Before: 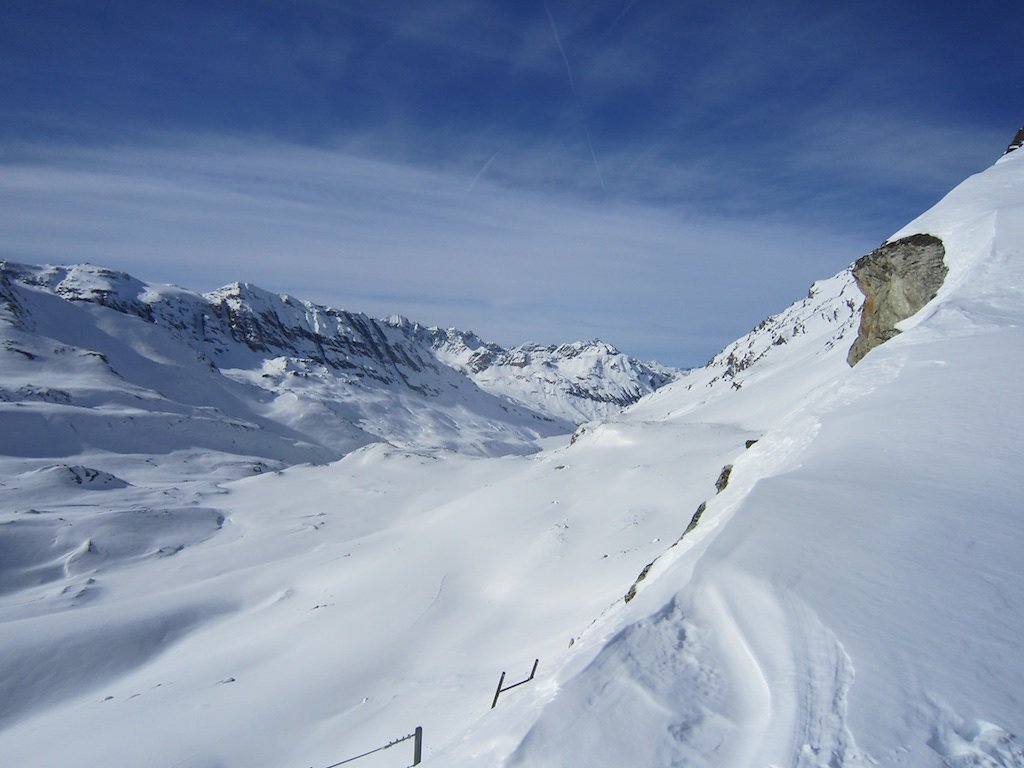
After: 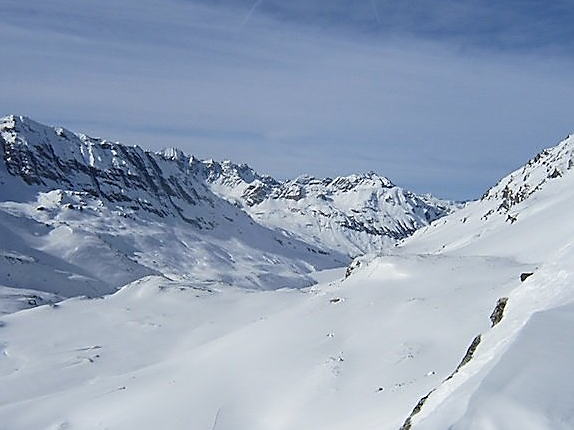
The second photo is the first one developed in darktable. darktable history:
crop and rotate: left 22.038%, top 21.851%, right 21.842%, bottom 22.078%
sharpen: radius 1.417, amount 1.245, threshold 0.698
